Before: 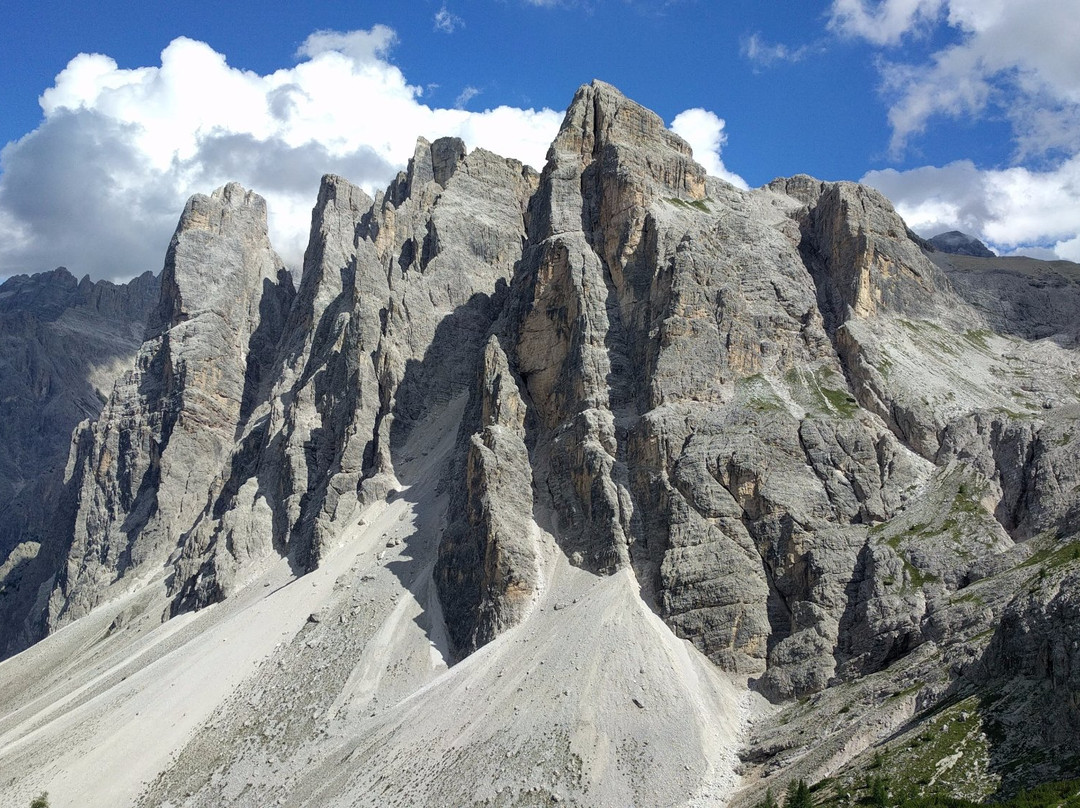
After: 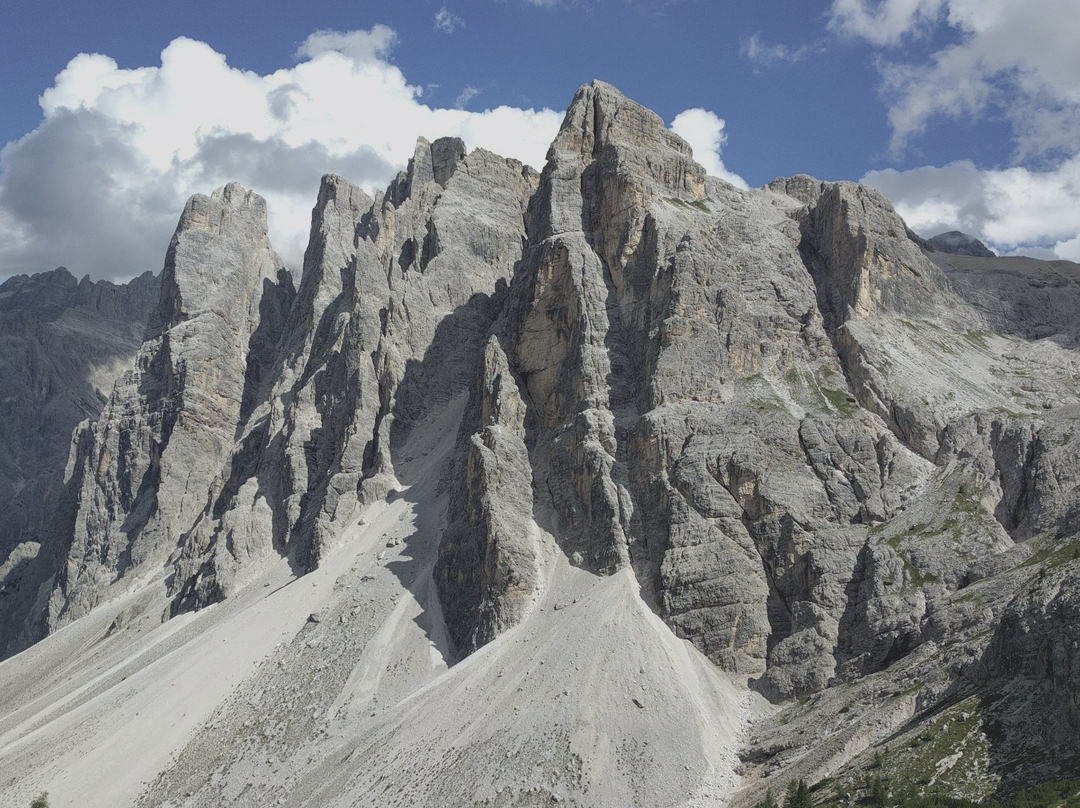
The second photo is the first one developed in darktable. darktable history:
tone curve: curves: ch0 [(0, 0) (0.003, 0.014) (0.011, 0.019) (0.025, 0.029) (0.044, 0.047) (0.069, 0.071) (0.1, 0.101) (0.136, 0.131) (0.177, 0.166) (0.224, 0.212) (0.277, 0.263) (0.335, 0.32) (0.399, 0.387) (0.468, 0.459) (0.543, 0.541) (0.623, 0.626) (0.709, 0.717) (0.801, 0.813) (0.898, 0.909) (1, 1)], preserve colors none
contrast brightness saturation: contrast -0.246, saturation -0.437
